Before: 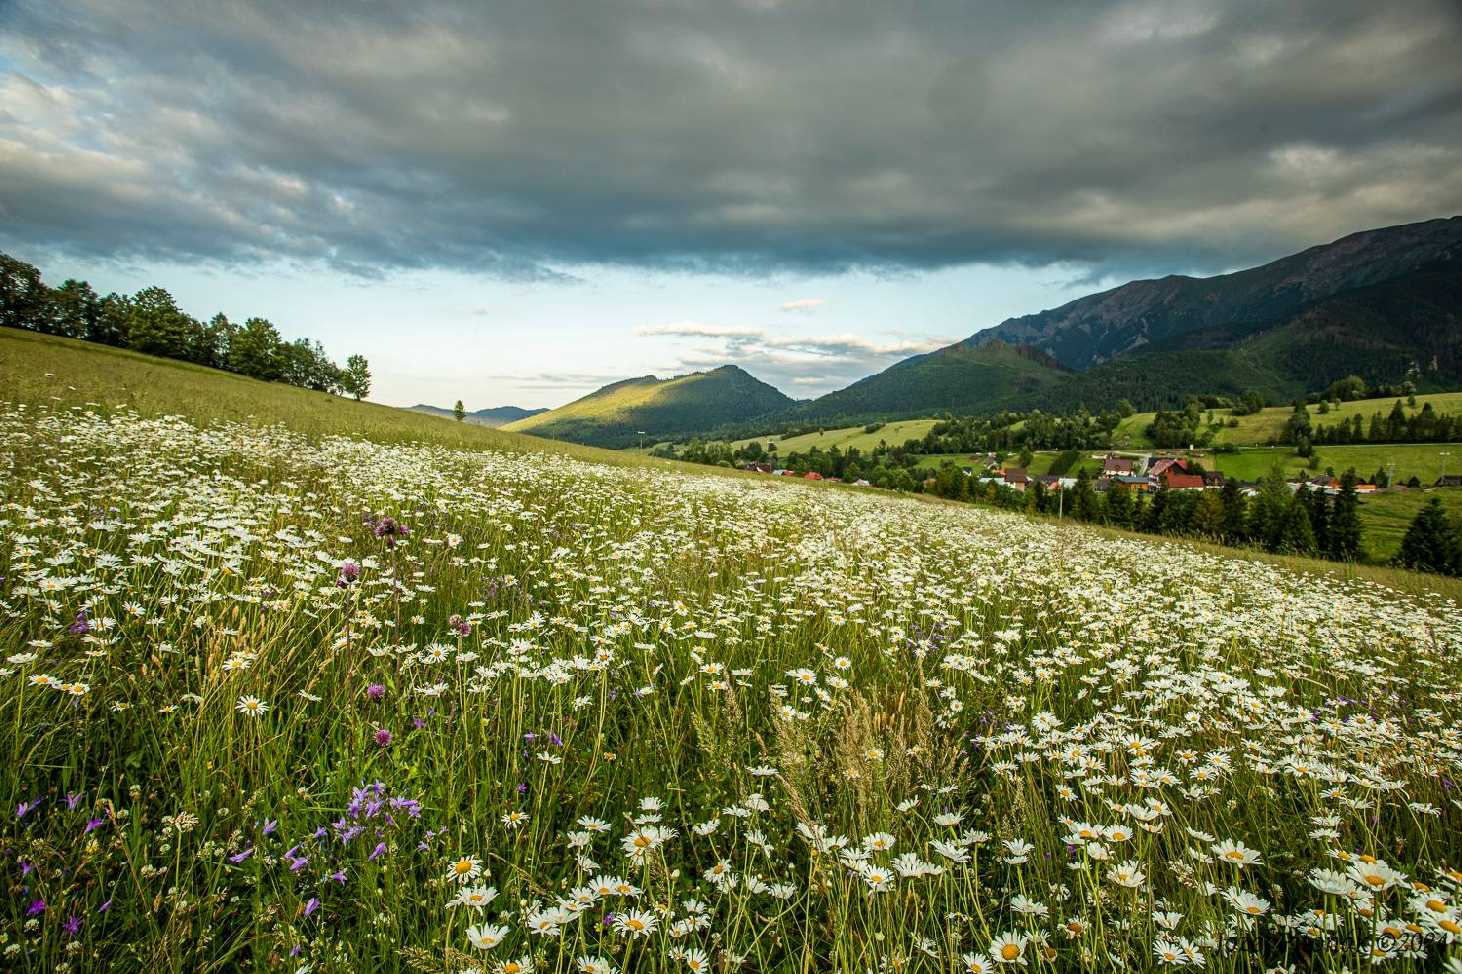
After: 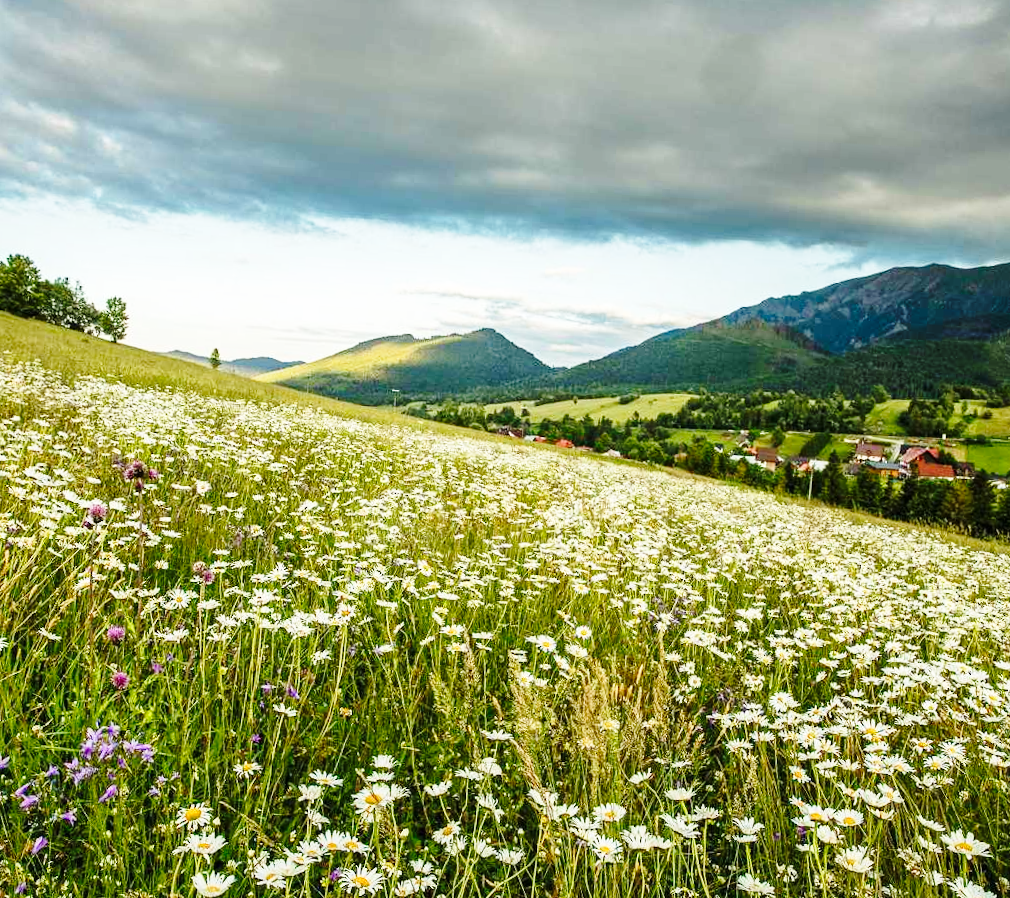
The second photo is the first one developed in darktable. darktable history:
crop and rotate: angle -3.27°, left 14.277%, top 0.028%, right 10.766%, bottom 0.028%
base curve: curves: ch0 [(0, 0) (0.028, 0.03) (0.121, 0.232) (0.46, 0.748) (0.859, 0.968) (1, 1)], preserve colors none
